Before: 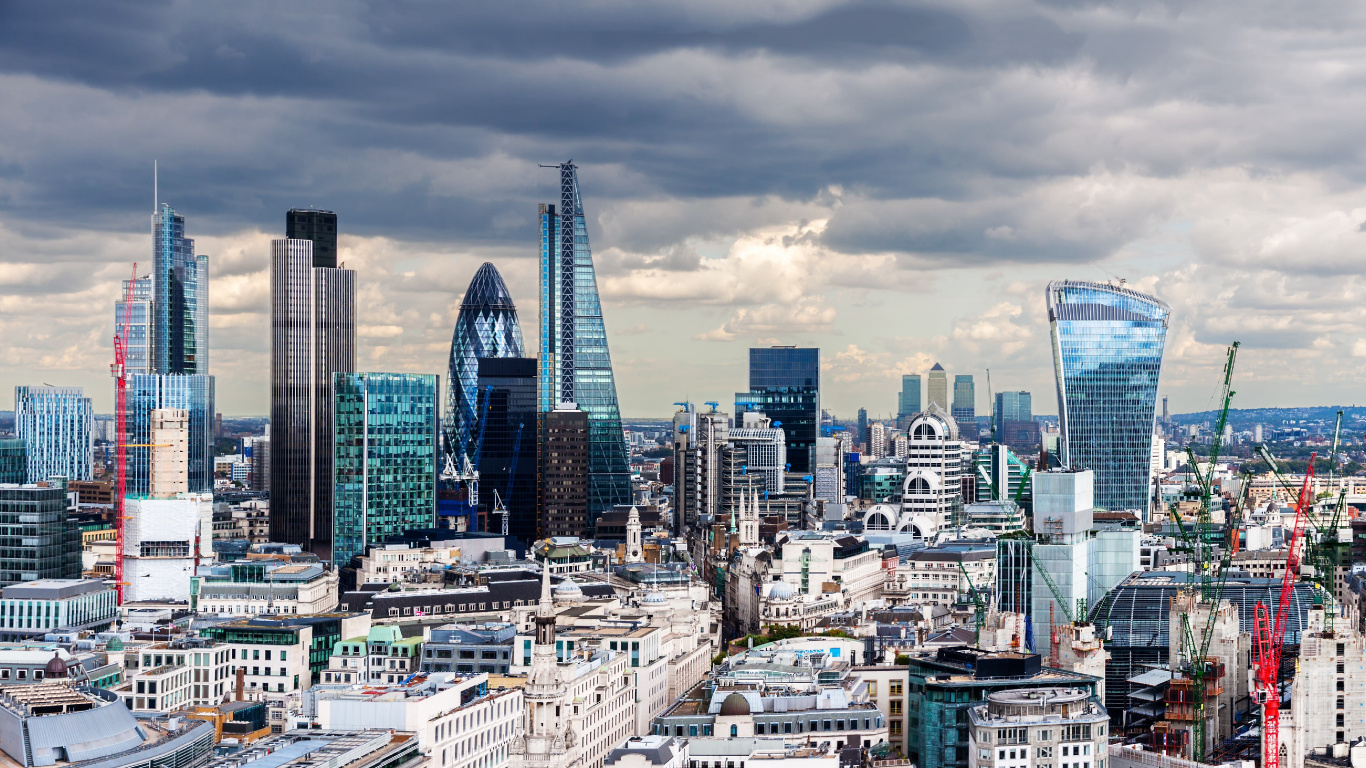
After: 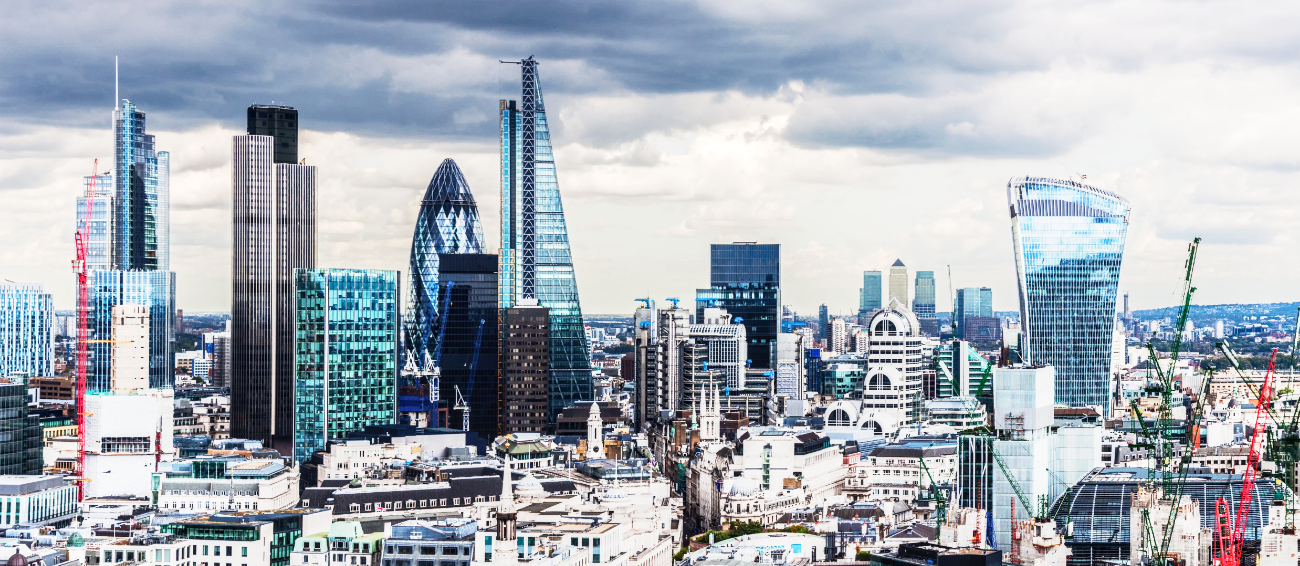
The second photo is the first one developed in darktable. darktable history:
shadows and highlights: shadows 1.32, highlights 39.81
base curve: curves: ch0 [(0, 0) (0.088, 0.125) (0.176, 0.251) (0.354, 0.501) (0.613, 0.749) (1, 0.877)], preserve colors none
crop and rotate: left 2.888%, top 13.56%, right 1.902%, bottom 12.739%
local contrast: on, module defaults
tone equalizer: -8 EV -0.423 EV, -7 EV -0.371 EV, -6 EV -0.294 EV, -5 EV -0.245 EV, -3 EV 0.234 EV, -2 EV 0.317 EV, -1 EV 0.386 EV, +0 EV 0.386 EV, edges refinement/feathering 500, mask exposure compensation -1.57 EV, preserve details no
